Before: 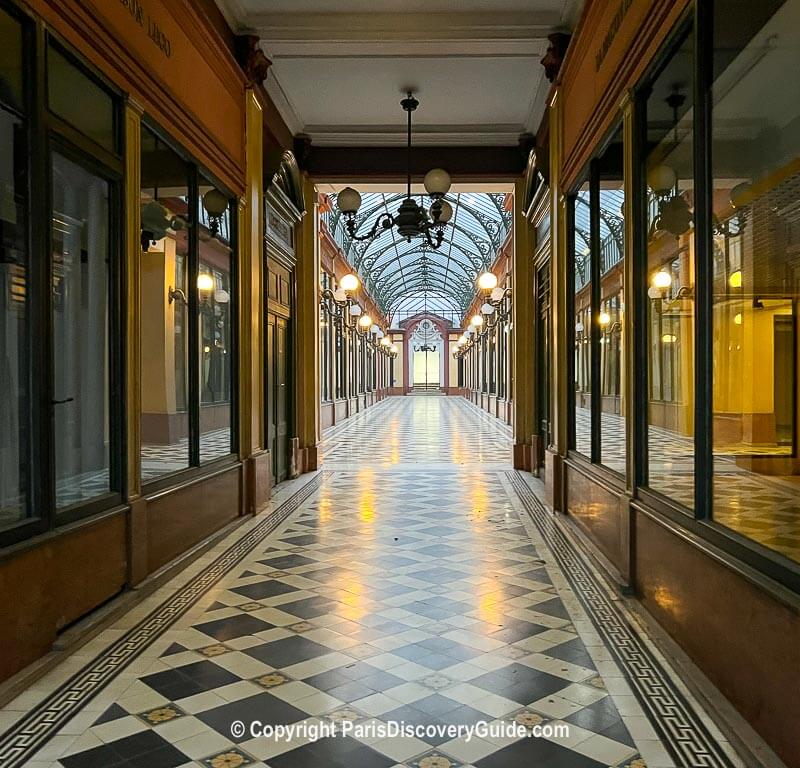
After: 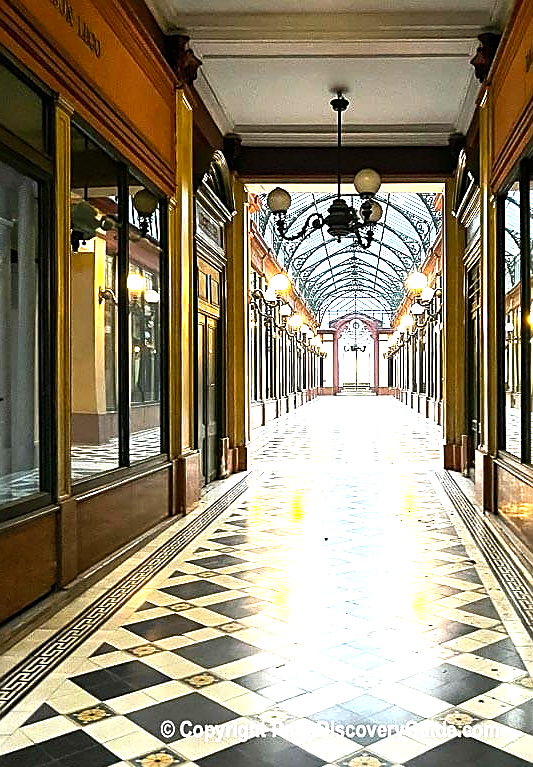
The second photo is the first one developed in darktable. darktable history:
levels: levels [0, 0.352, 0.703]
tone equalizer: -8 EV -0.417 EV, -7 EV -0.389 EV, -6 EV -0.333 EV, -5 EV -0.222 EV, -3 EV 0.222 EV, -2 EV 0.333 EV, -1 EV 0.389 EV, +0 EV 0.417 EV, edges refinement/feathering 500, mask exposure compensation -1.57 EV, preserve details no
crop and rotate: left 8.786%, right 24.548%
sharpen: on, module defaults
